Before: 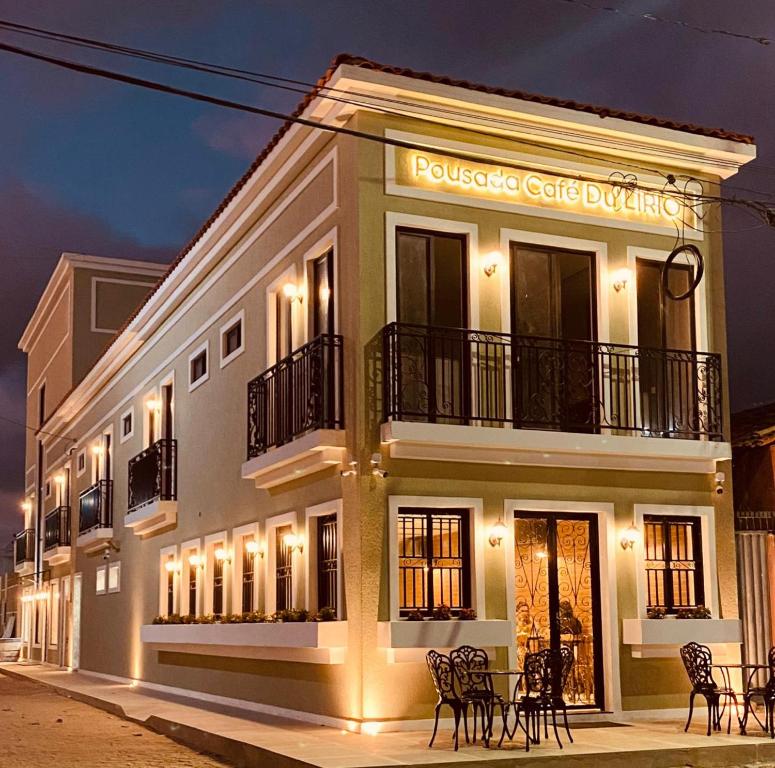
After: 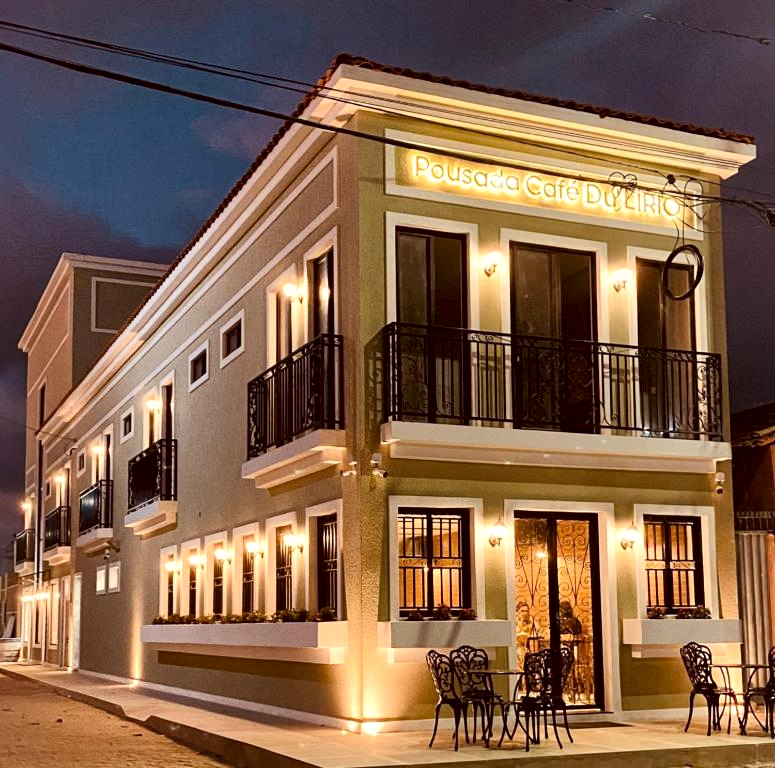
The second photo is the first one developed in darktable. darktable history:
local contrast: mode bilateral grid, contrast 25, coarseness 59, detail 151%, midtone range 0.2
